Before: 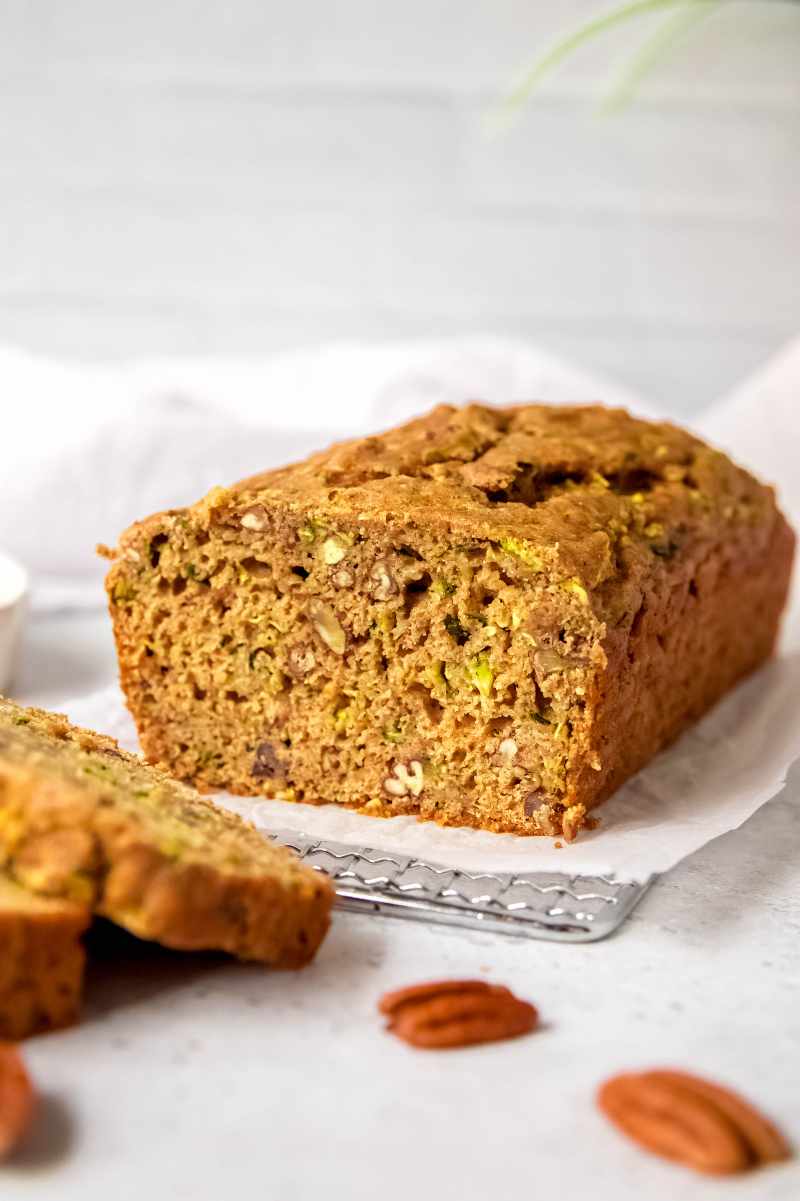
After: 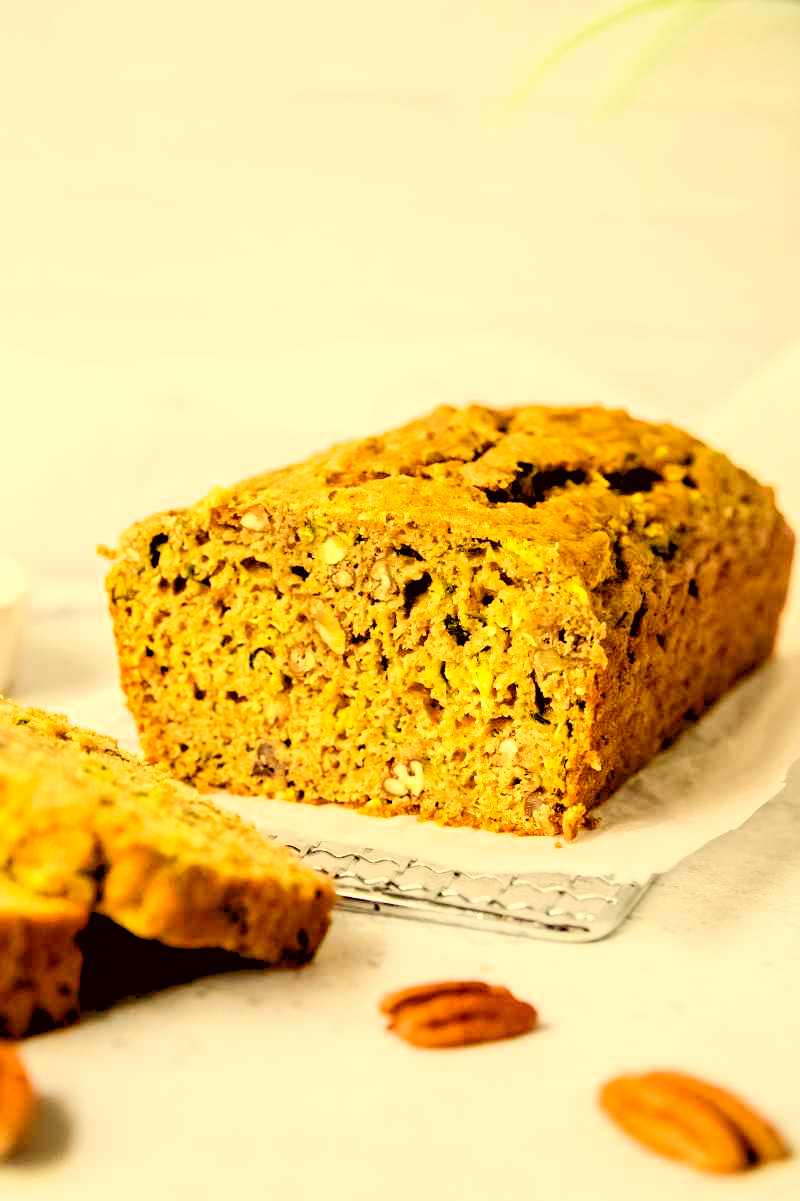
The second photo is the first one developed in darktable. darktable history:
rgb levels: levels [[0.027, 0.429, 0.996], [0, 0.5, 1], [0, 0.5, 1]]
color correction: highlights a* 0.162, highlights b* 29.53, shadows a* -0.162, shadows b* 21.09
contrast brightness saturation: contrast 0.28
